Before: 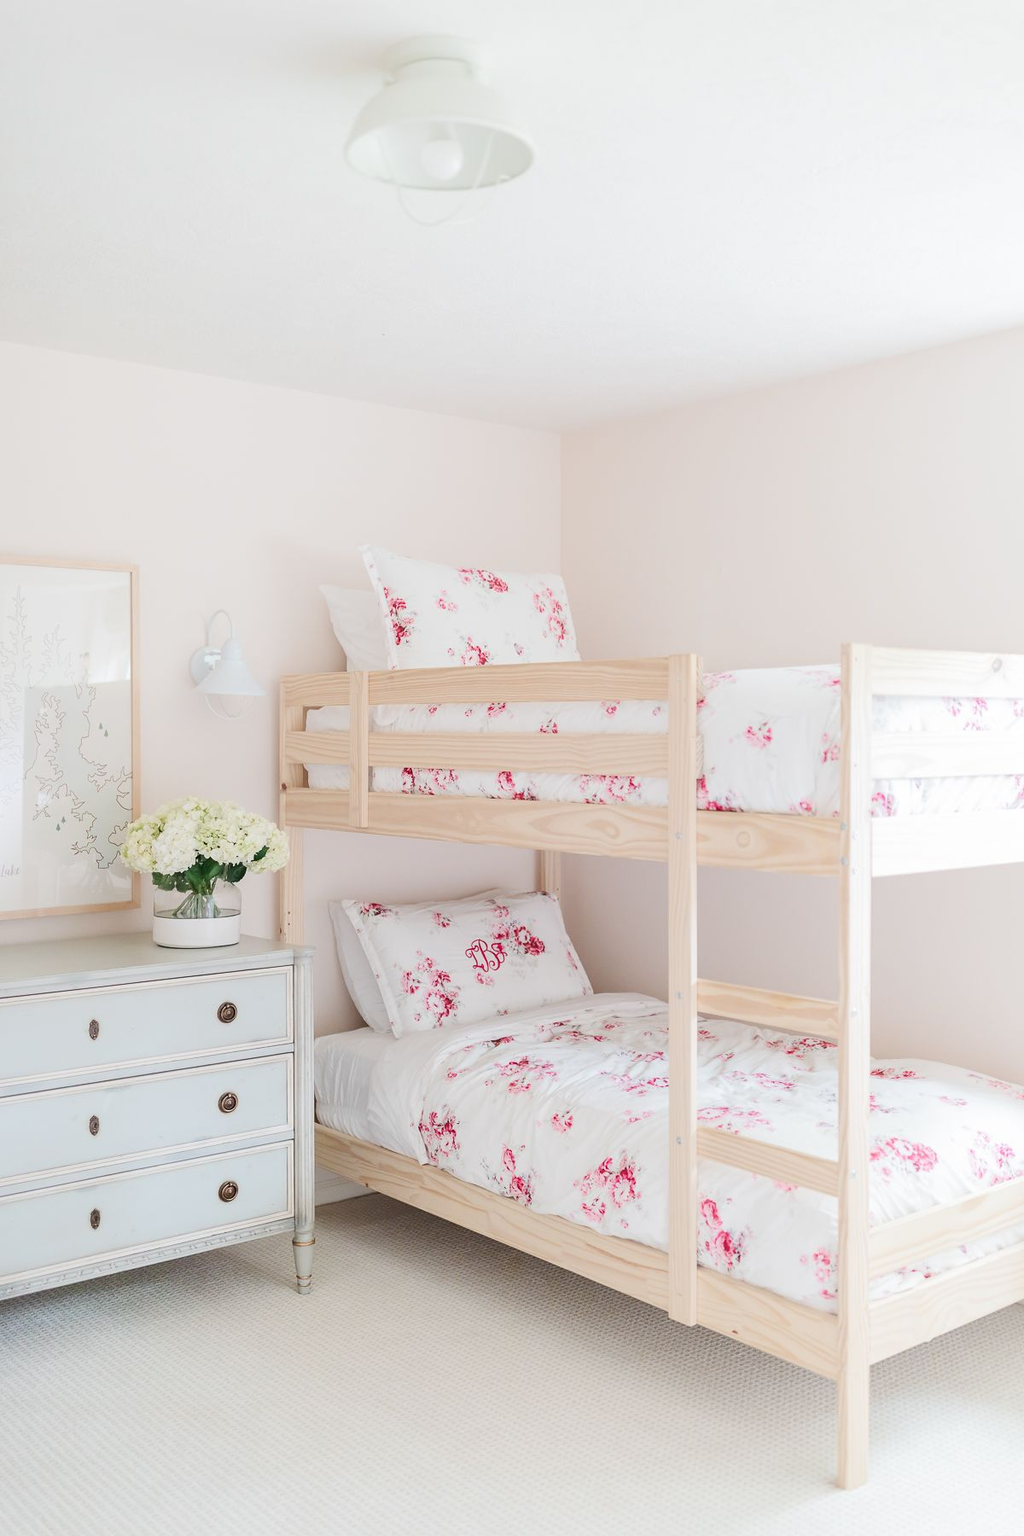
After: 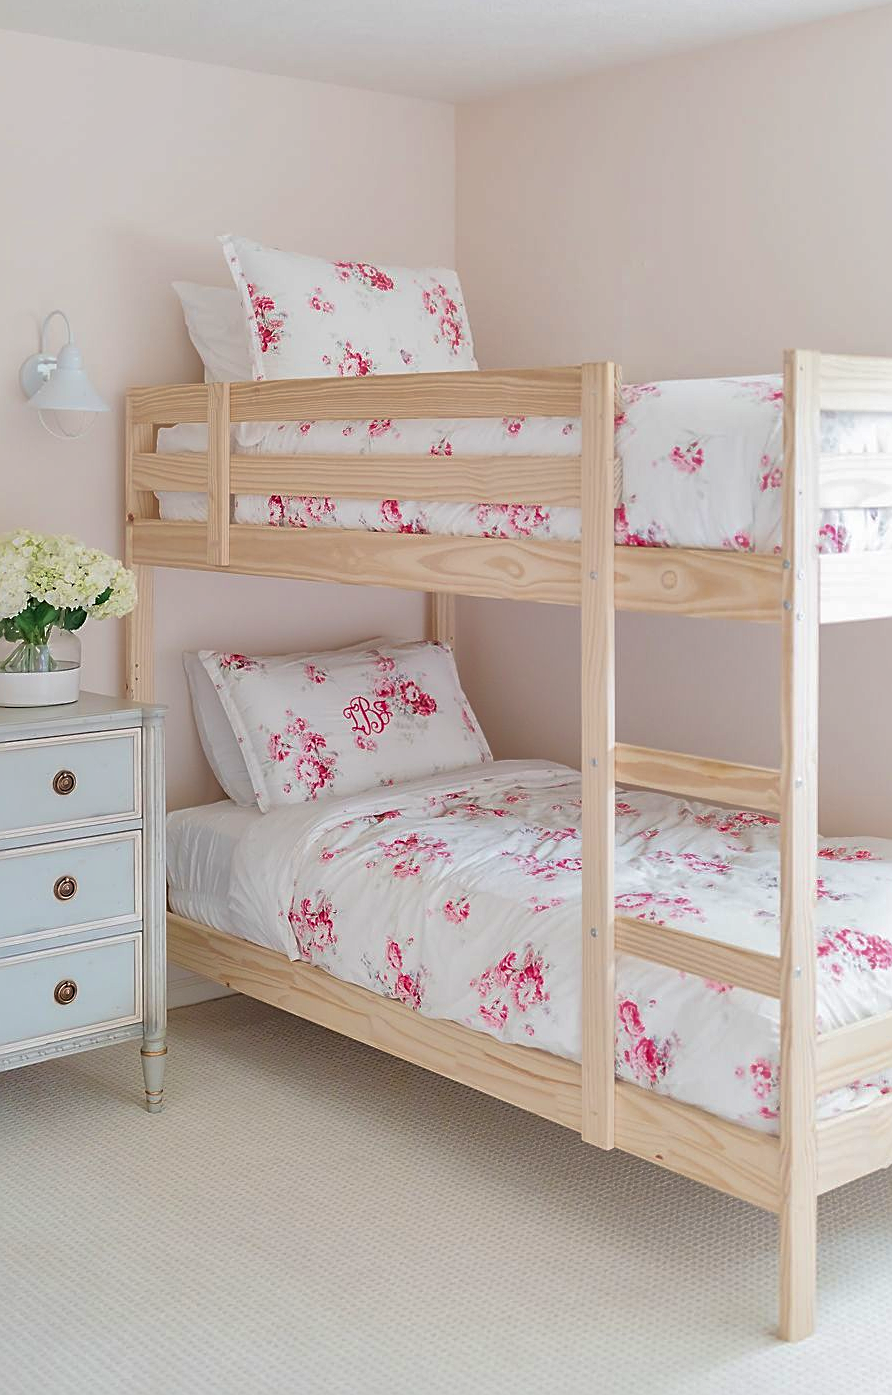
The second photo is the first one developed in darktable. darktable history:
sharpen: on, module defaults
crop: left 16.881%, top 22.457%, right 8.768%
shadows and highlights: shadows 39.71, highlights -59.84
velvia: on, module defaults
